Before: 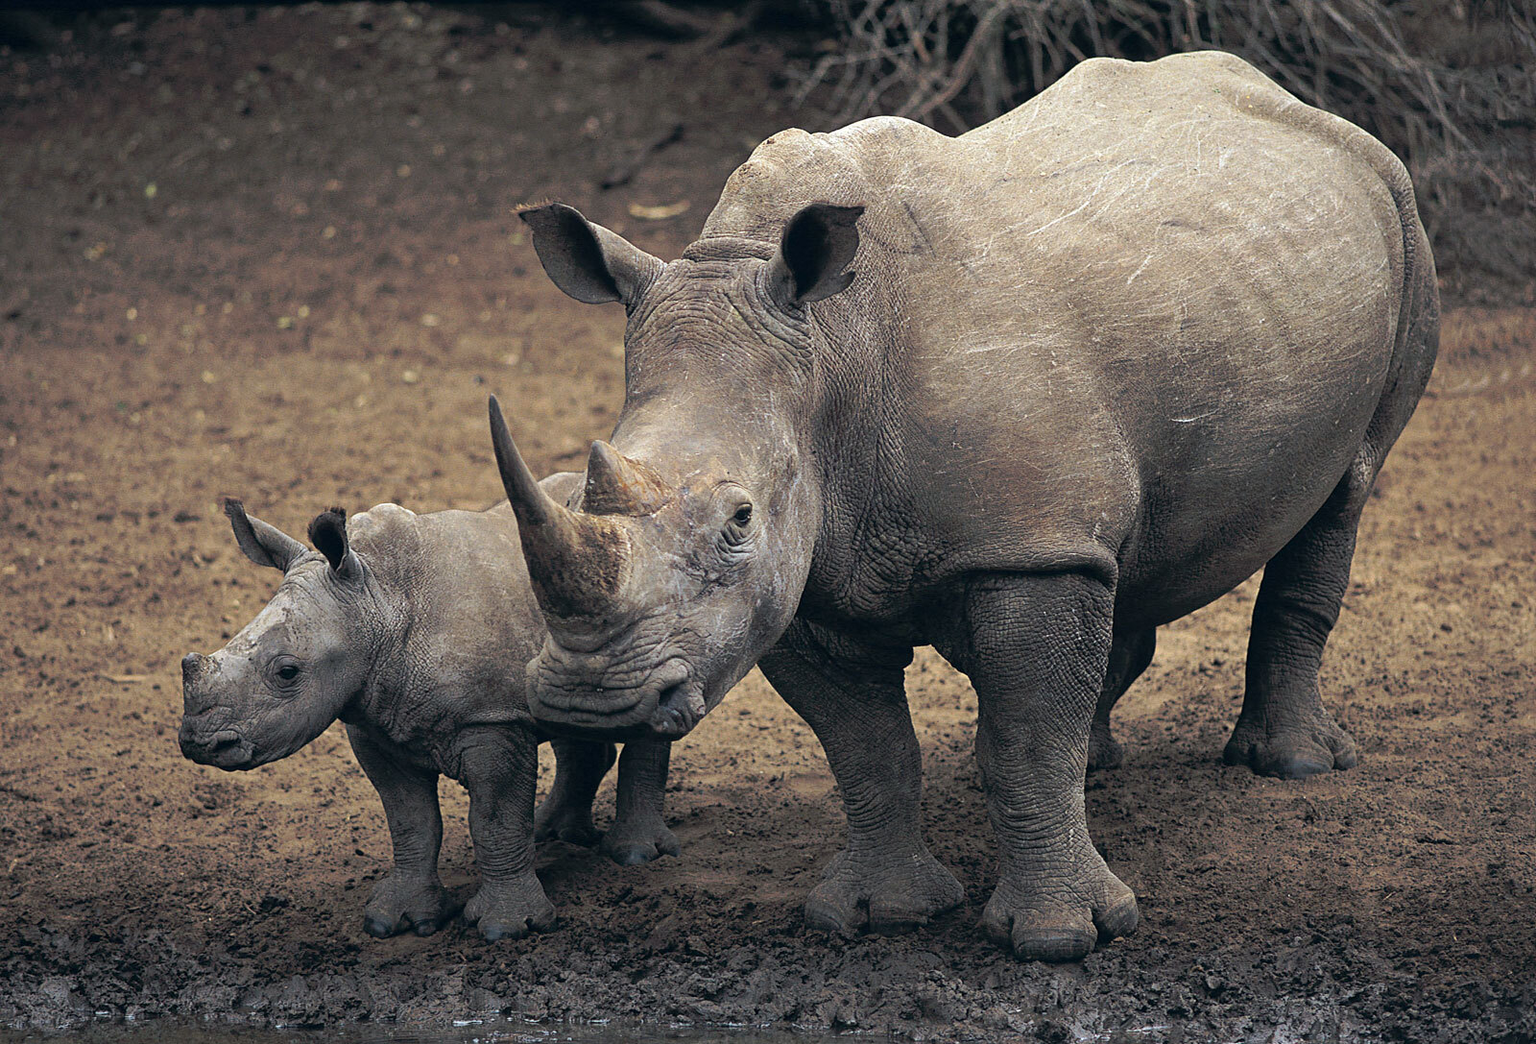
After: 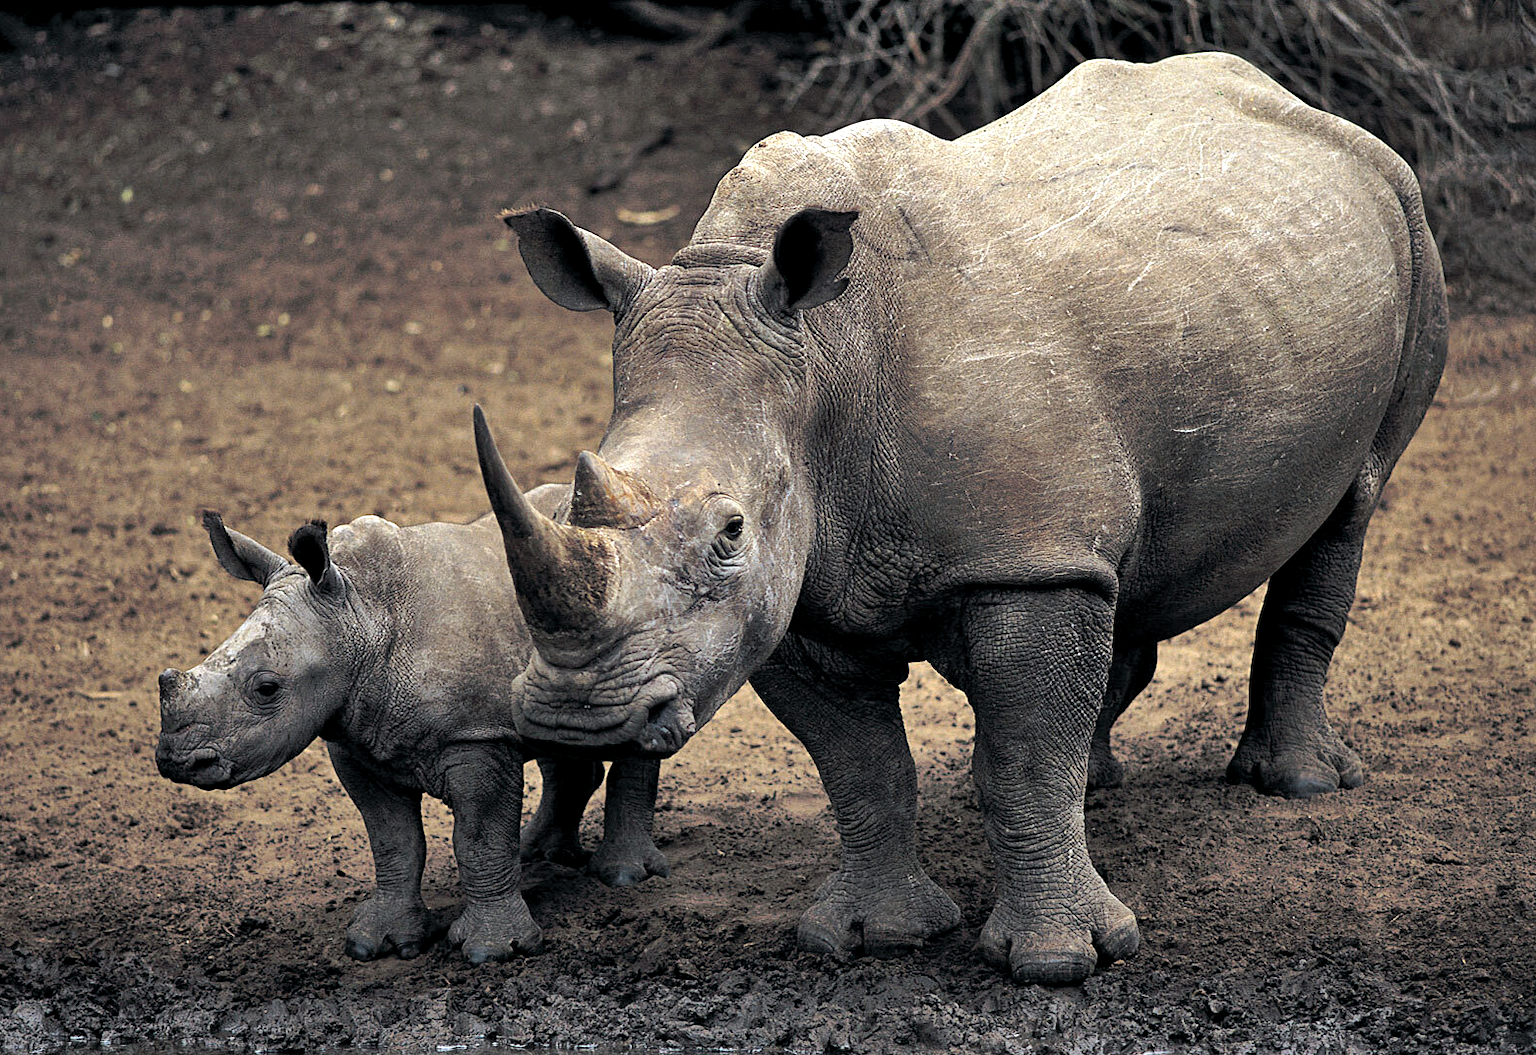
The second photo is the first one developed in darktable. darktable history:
contrast equalizer: octaves 7, y [[0.6 ×6], [0.55 ×6], [0 ×6], [0 ×6], [0 ×6]], mix 0.15
crop and rotate: left 1.774%, right 0.633%, bottom 1.28%
levels: levels [0.052, 0.496, 0.908]
tone equalizer: on, module defaults
shadows and highlights: radius 133.83, soften with gaussian
